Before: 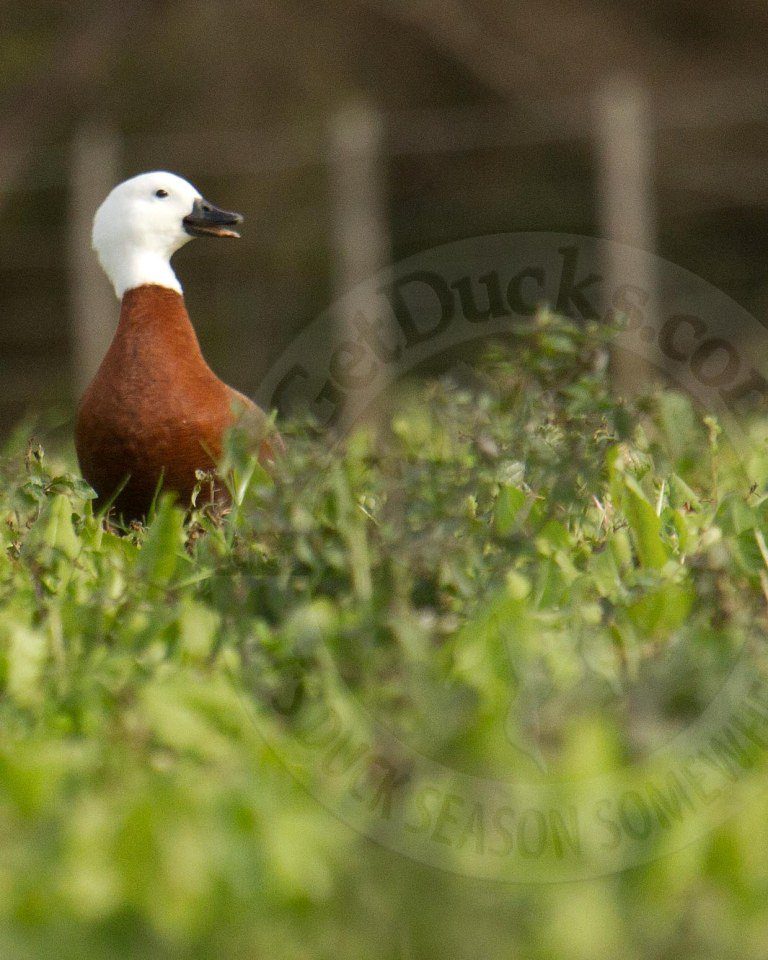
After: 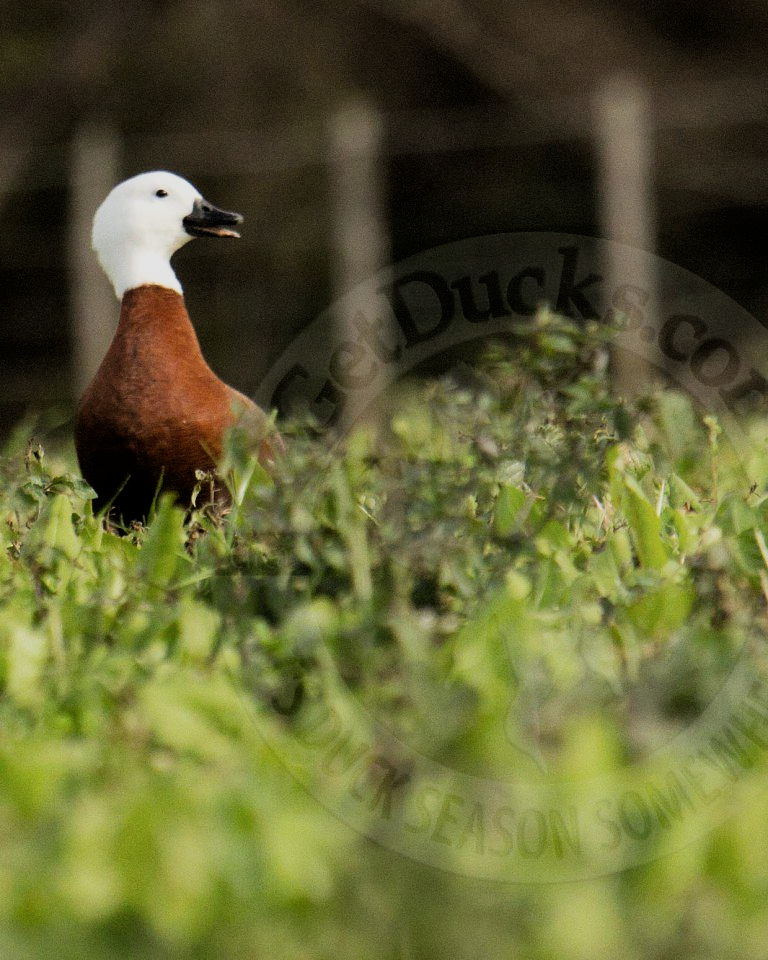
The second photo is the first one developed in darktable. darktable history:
filmic rgb: black relative exposure -5 EV, hardness 2.88, contrast 1.3, highlights saturation mix -30%
color correction: saturation 0.98
